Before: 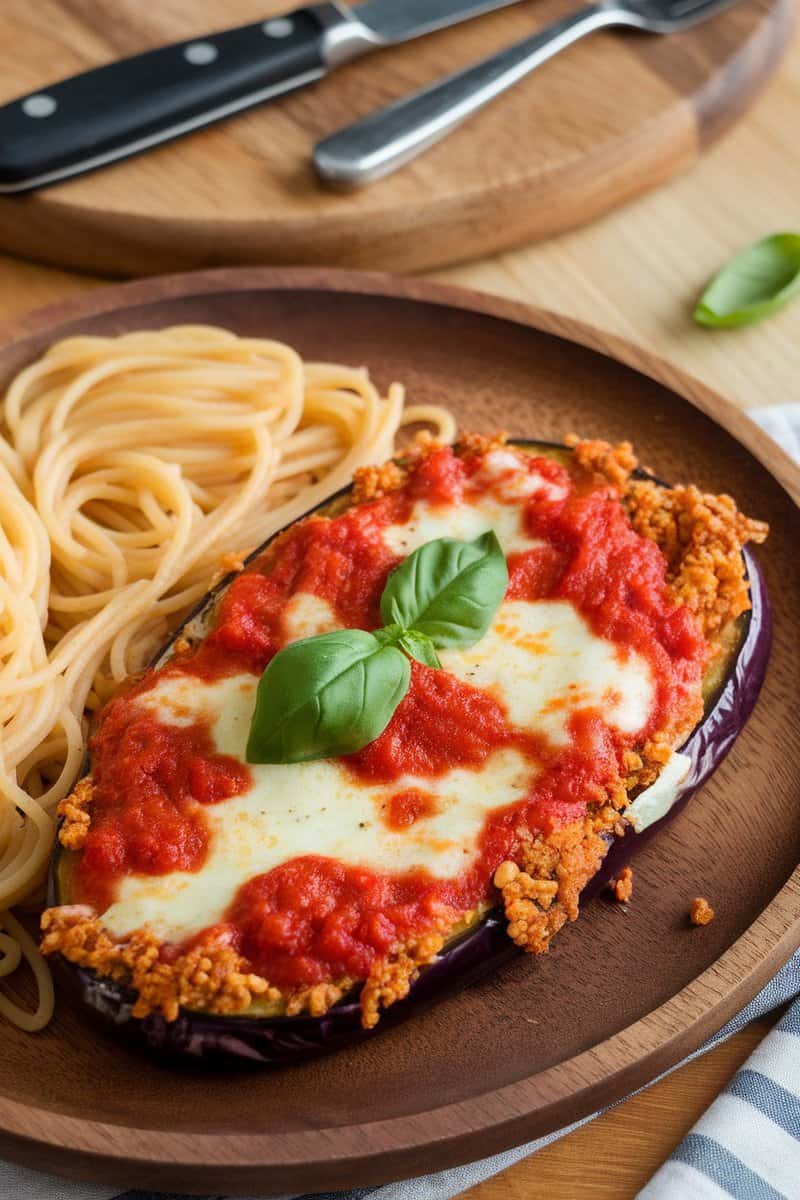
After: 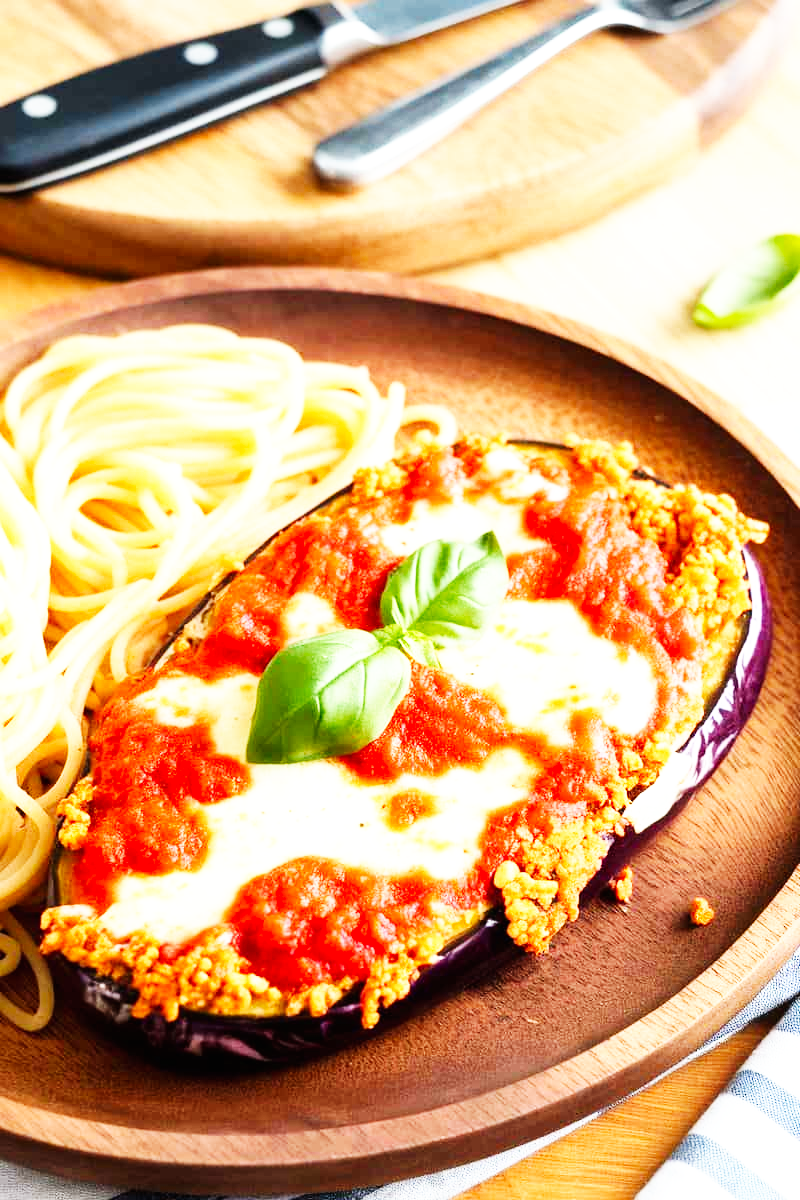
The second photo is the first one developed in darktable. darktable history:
base curve: curves: ch0 [(0, 0) (0.007, 0.004) (0.027, 0.03) (0.046, 0.07) (0.207, 0.54) (0.442, 0.872) (0.673, 0.972) (1, 1)], preserve colors none
exposure: black level correction 0, exposure 0.7 EV, compensate highlight preservation false
